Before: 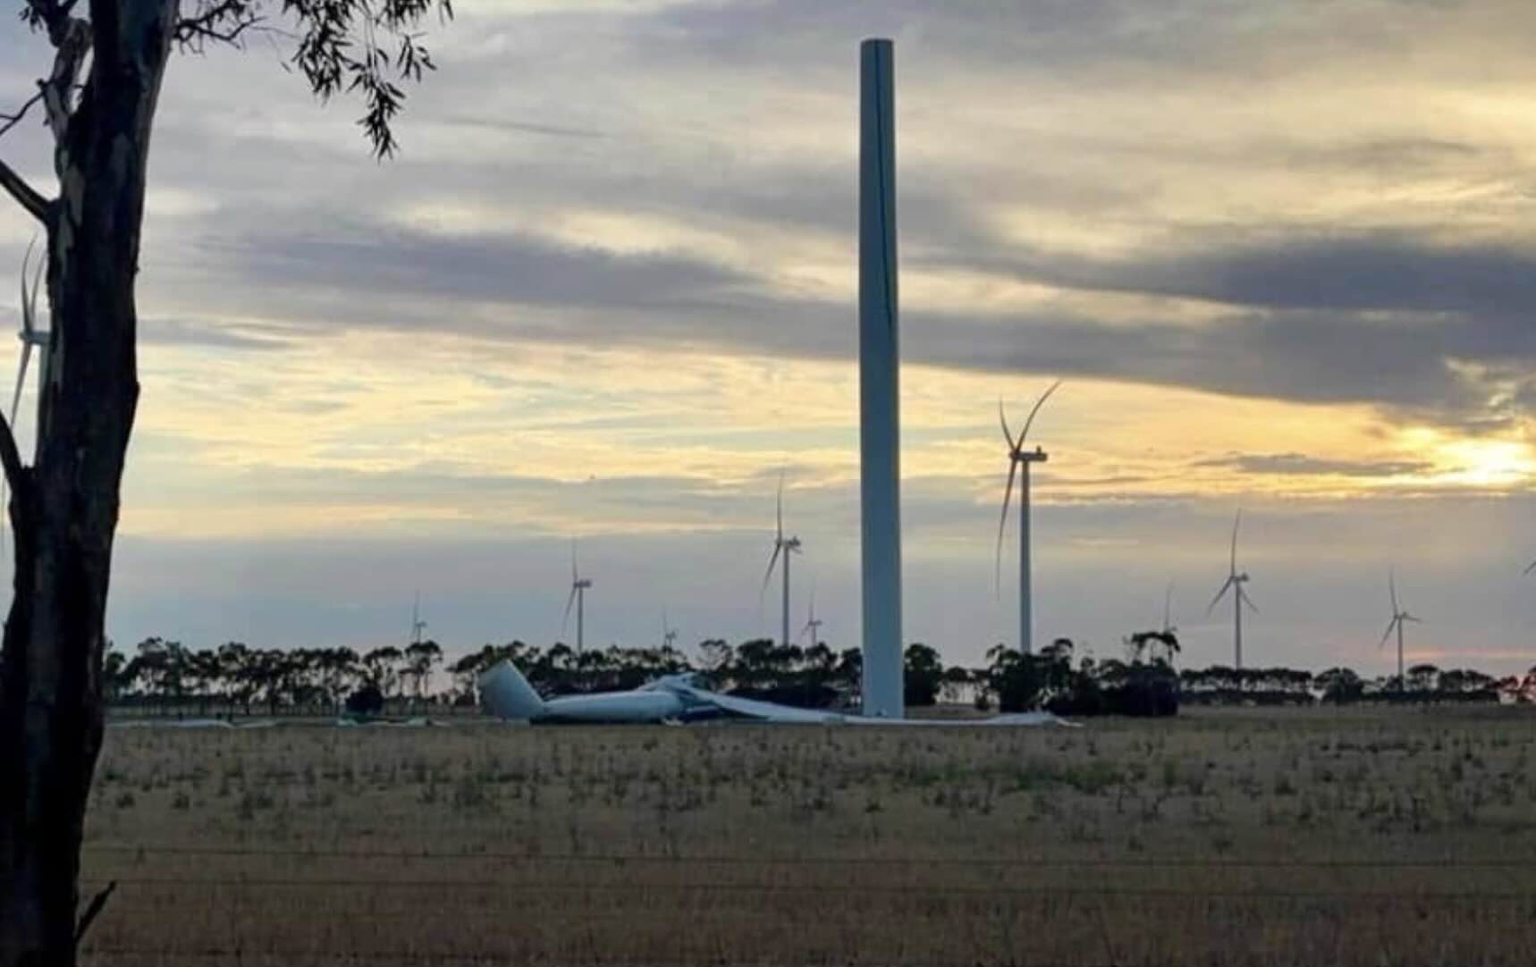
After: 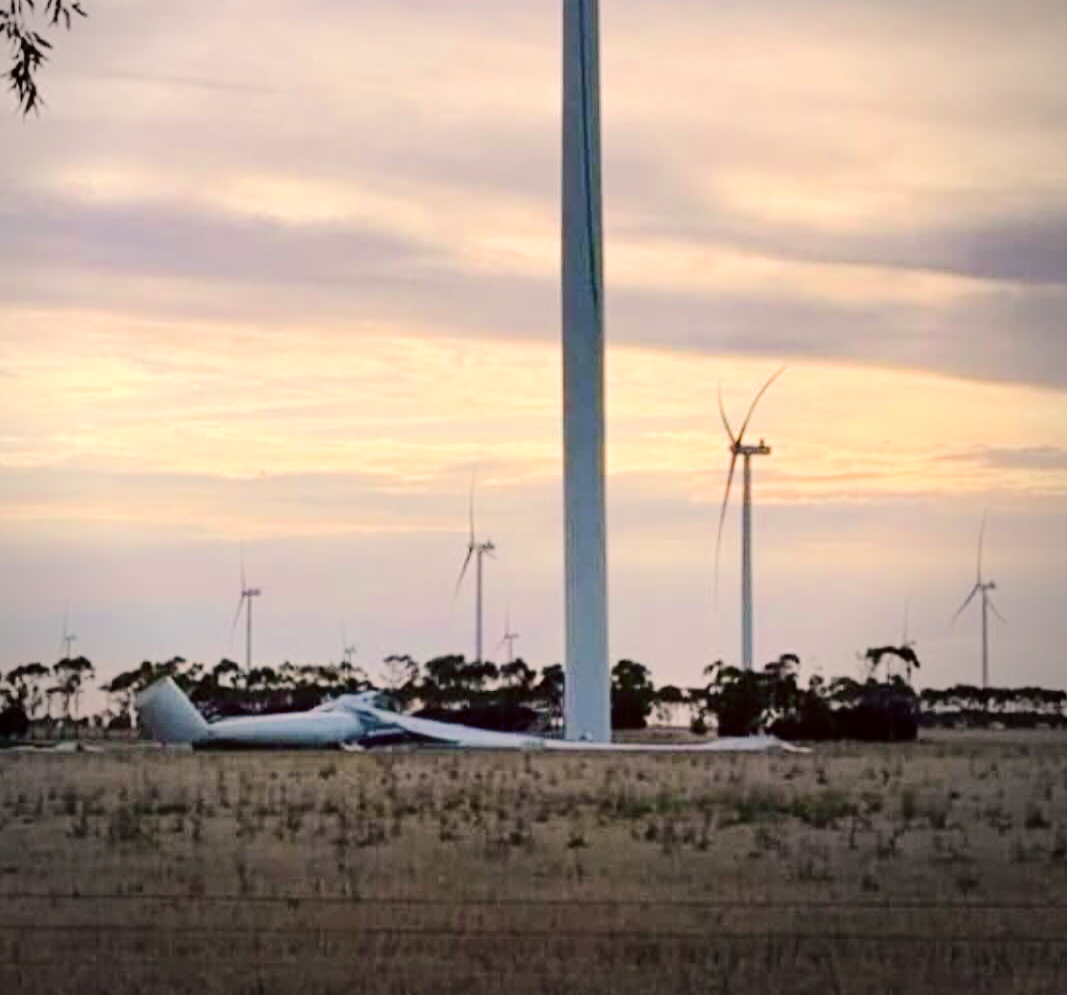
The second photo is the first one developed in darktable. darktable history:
color balance rgb: perceptual saturation grading › global saturation 20%, perceptual saturation grading › highlights -49.219%, perceptual saturation grading › shadows 26.067%, global vibrance 18.41%
color correction: highlights a* 10.22, highlights b* 9.77, shadows a* 7.93, shadows b* 7.66, saturation 0.79
crop and rotate: left 23.289%, top 5.643%, right 14.603%, bottom 2.361%
vignetting: center (-0.064, -0.311)
tone equalizer: -7 EV 0.148 EV, -6 EV 0.614 EV, -5 EV 1.15 EV, -4 EV 1.35 EV, -3 EV 1.18 EV, -2 EV 0.6 EV, -1 EV 0.158 EV, edges refinement/feathering 500, mask exposure compensation -1.57 EV, preserve details no
